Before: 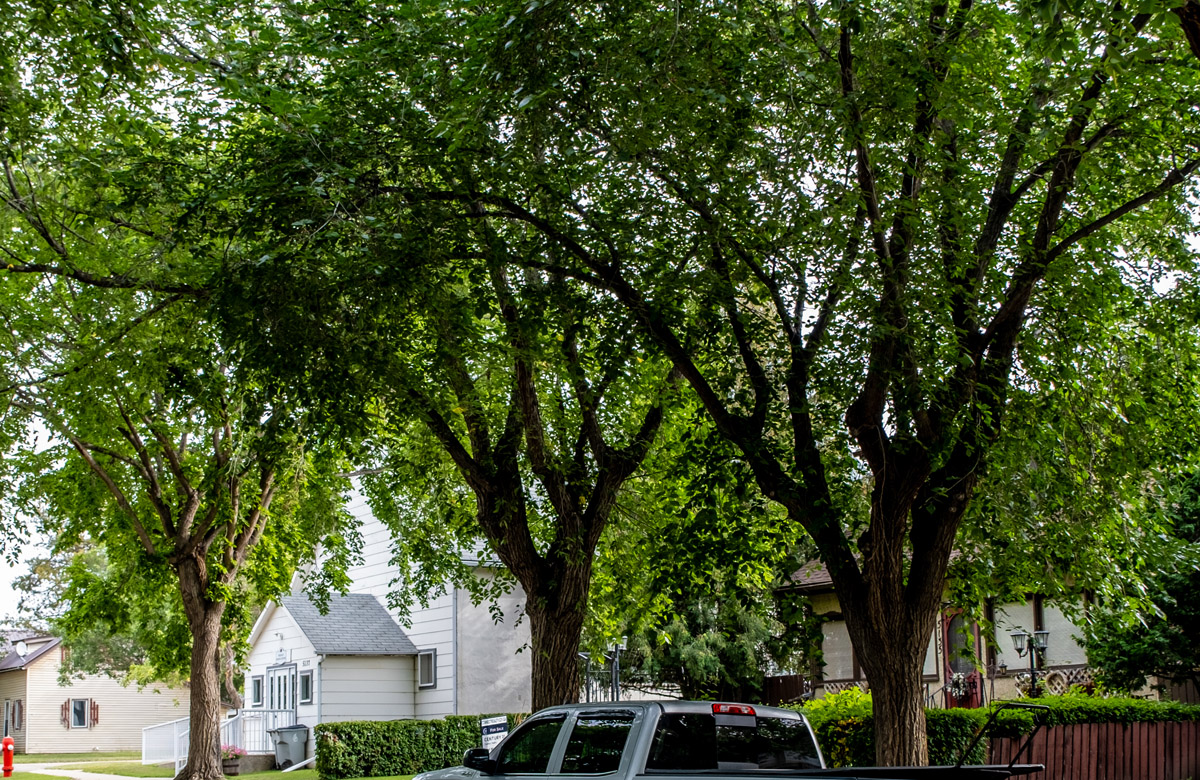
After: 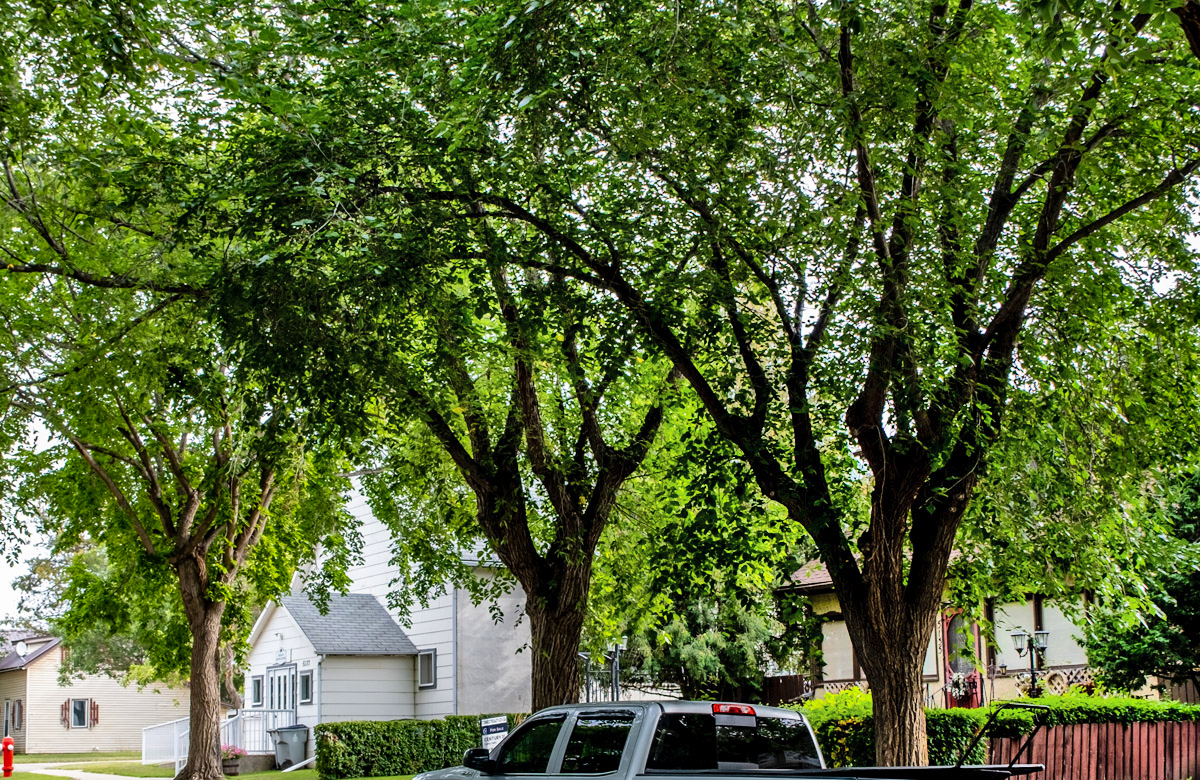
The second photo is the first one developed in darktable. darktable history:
shadows and highlights: shadows 75, highlights -25, soften with gaussian
contrast brightness saturation: contrast 0.04, saturation 0.07
